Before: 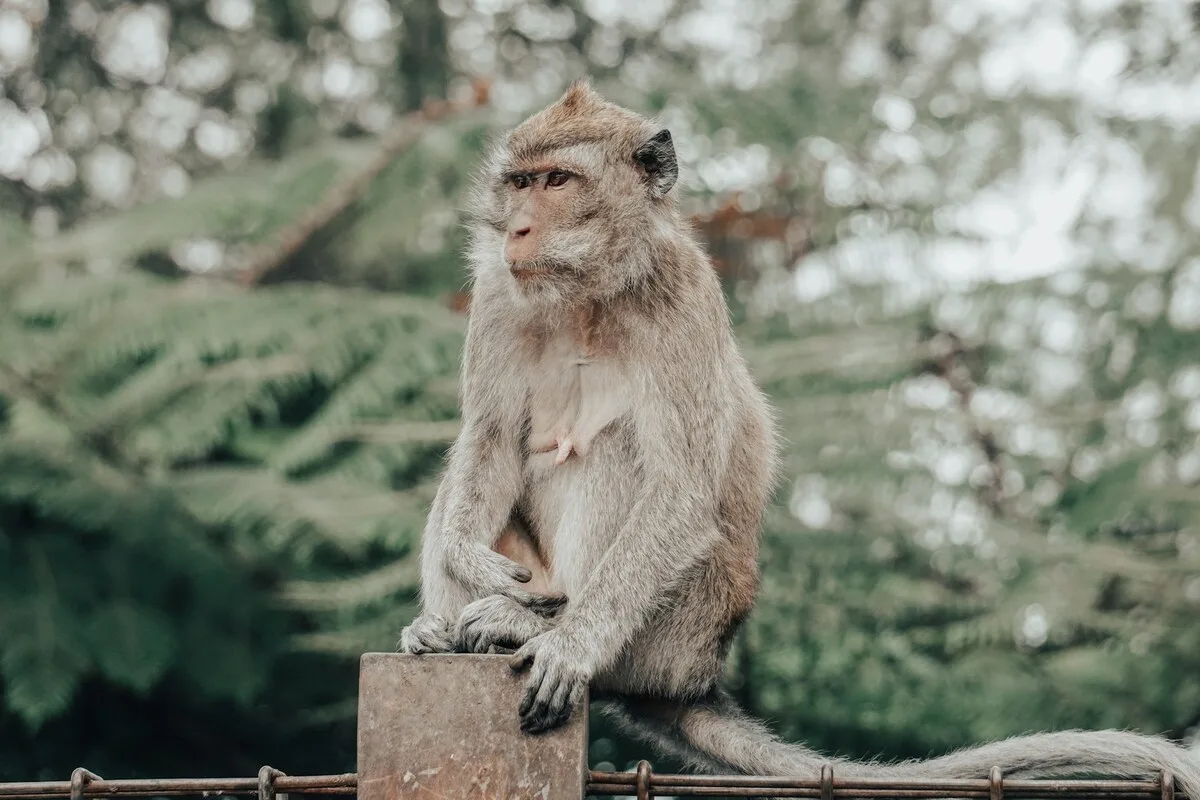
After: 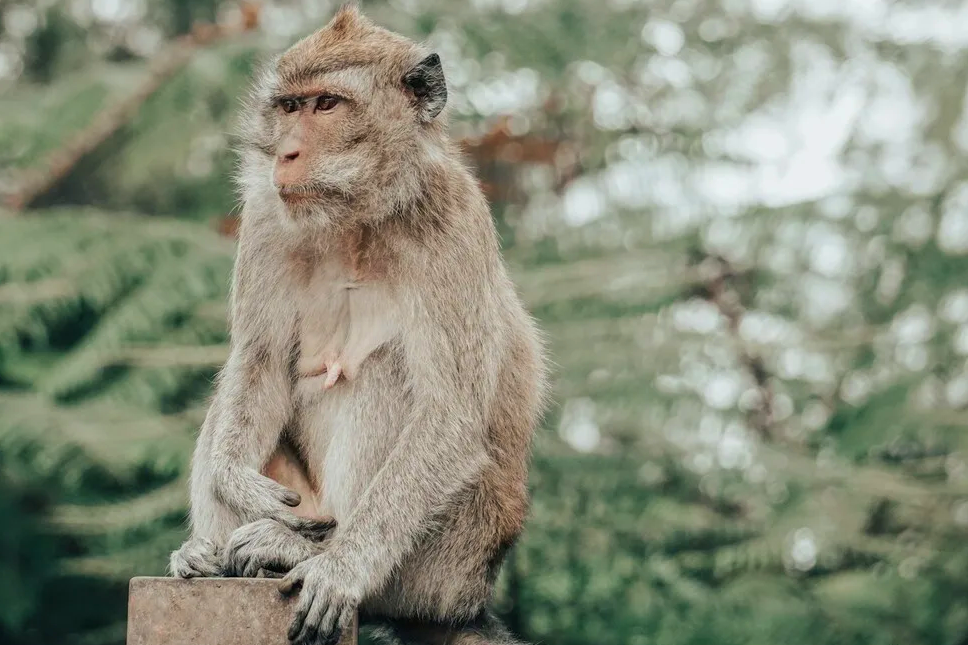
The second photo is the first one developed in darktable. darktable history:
velvia: strength 27.67%
crop: left 19.326%, top 9.605%, right 0%, bottom 9.676%
